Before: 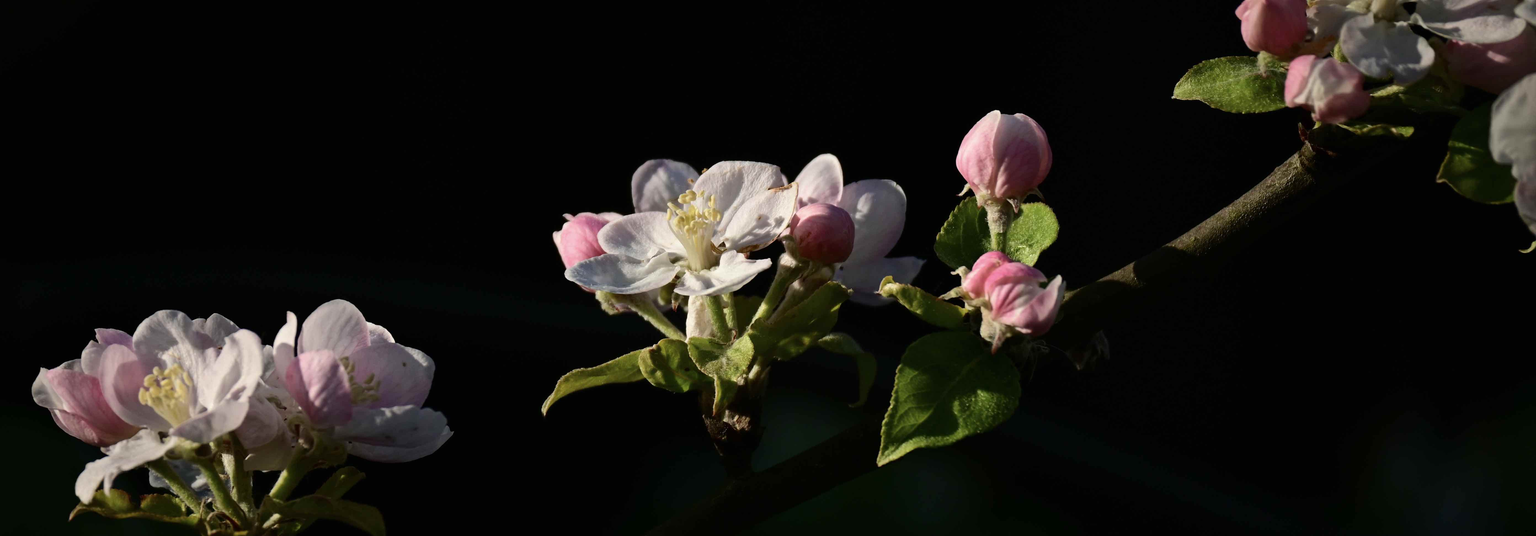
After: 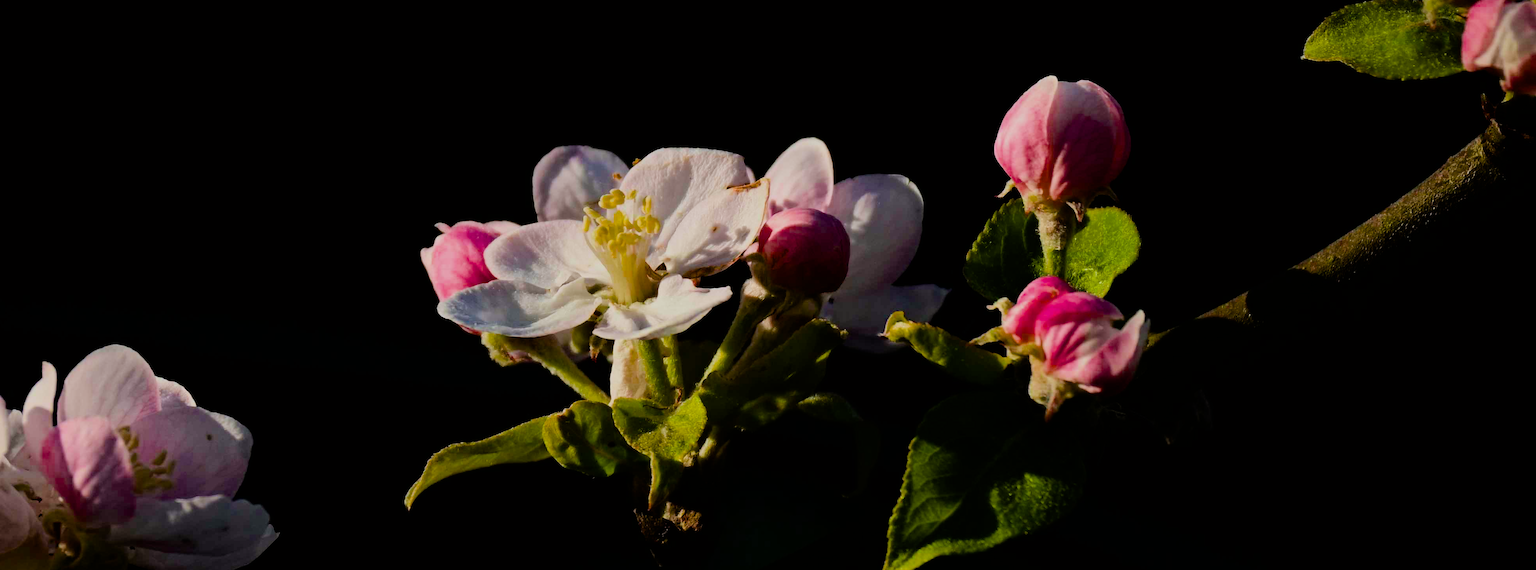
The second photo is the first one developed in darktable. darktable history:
filmic rgb: black relative exposure -7.65 EV, white relative exposure 4.56 EV, hardness 3.61, contrast 1.056
crop and rotate: left 16.757%, top 10.683%, right 12.941%, bottom 14.461%
color balance rgb: power › chroma 0.31%, power › hue 23.79°, linear chroma grading › global chroma 15.167%, perceptual saturation grading › global saturation 29.84%, saturation formula JzAzBz (2021)
